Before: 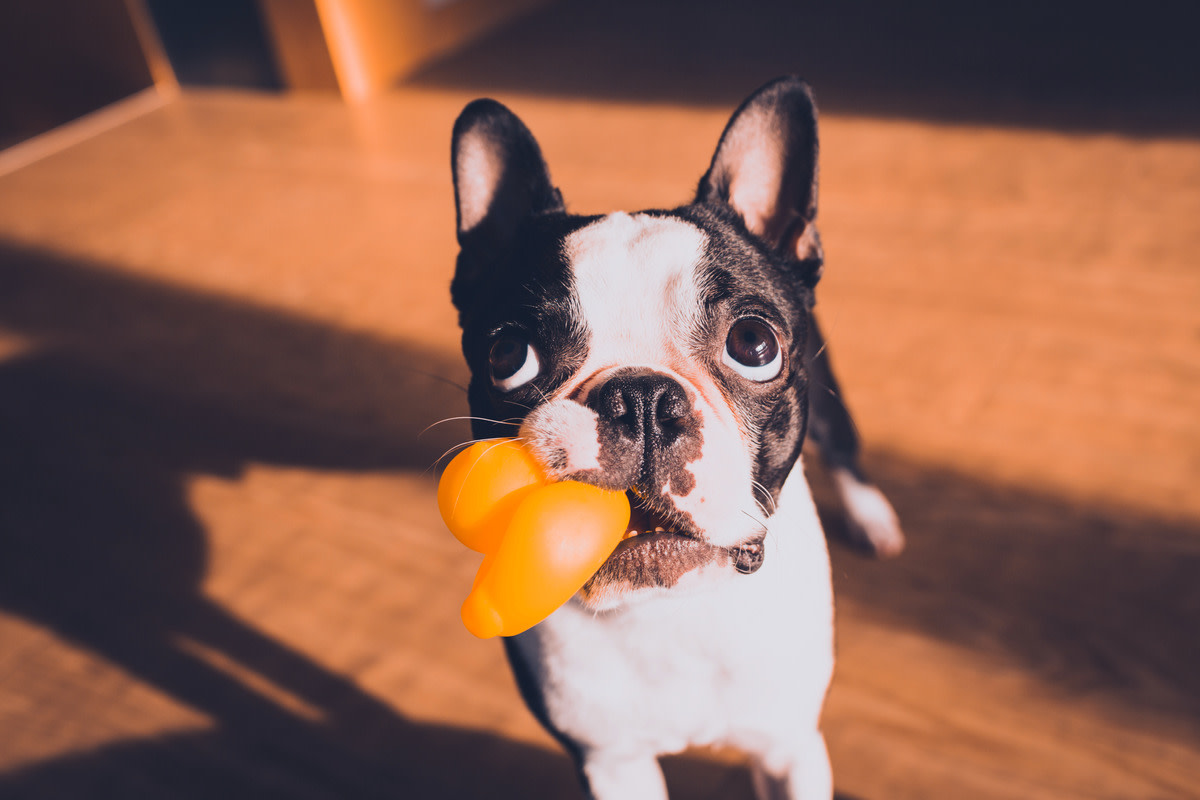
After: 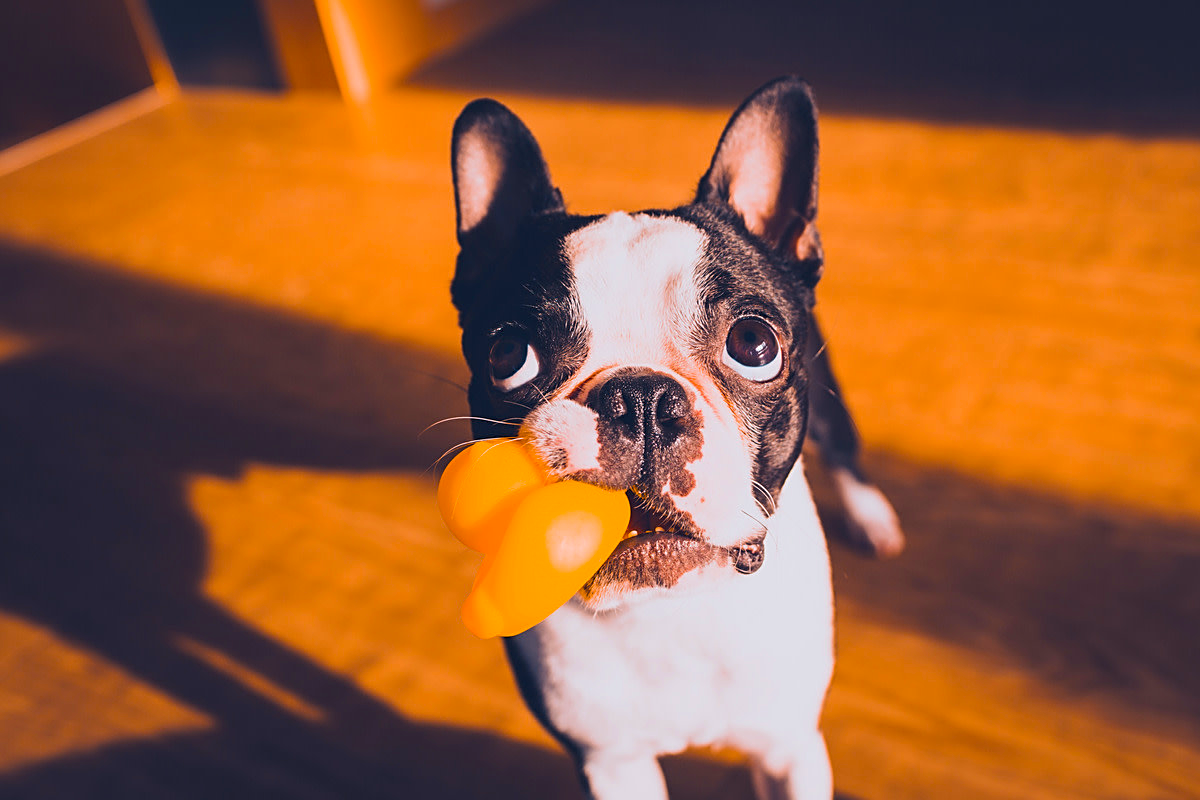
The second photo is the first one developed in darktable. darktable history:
color balance rgb: linear chroma grading › global chroma 8.838%, perceptual saturation grading › global saturation 30.481%, global vibrance 20%
sharpen: on, module defaults
